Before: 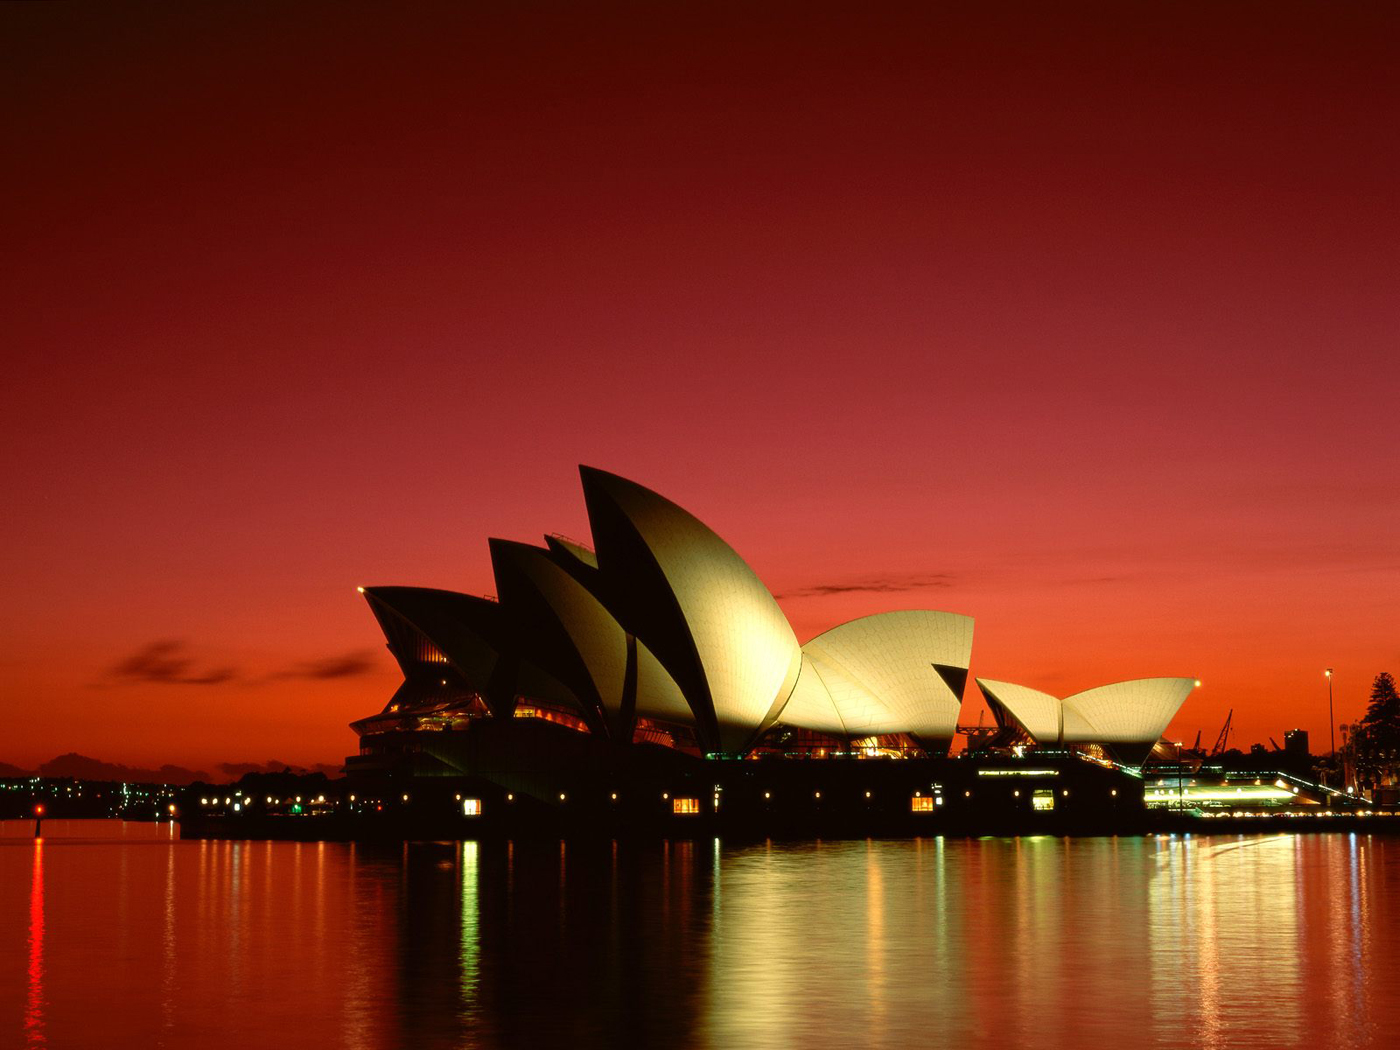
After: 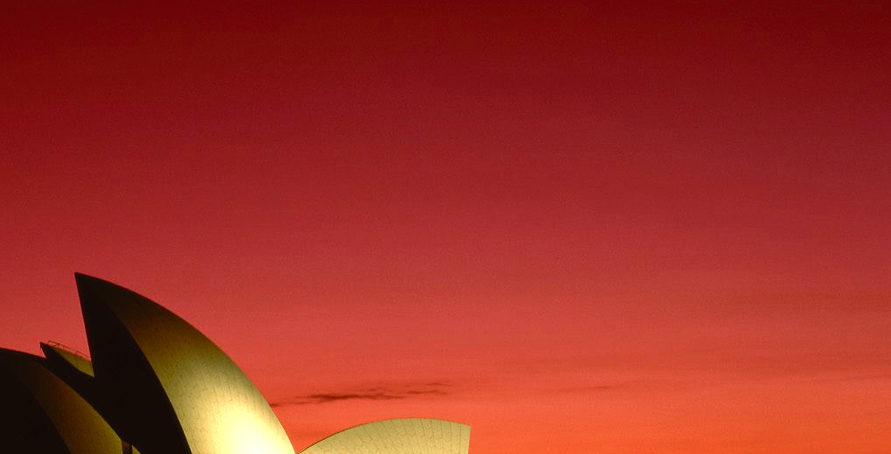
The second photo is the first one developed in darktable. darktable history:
color balance rgb: shadows lift › chroma 1%, shadows lift › hue 28.8°, power › hue 60°, highlights gain › chroma 1%, highlights gain › hue 60°, global offset › luminance 0.25%, perceptual saturation grading › highlights -20%, perceptual saturation grading › shadows 20%, perceptual brilliance grading › highlights 10%, perceptual brilliance grading › shadows -5%, global vibrance 19.67%
crop: left 36.005%, top 18.293%, right 0.31%, bottom 38.444%
